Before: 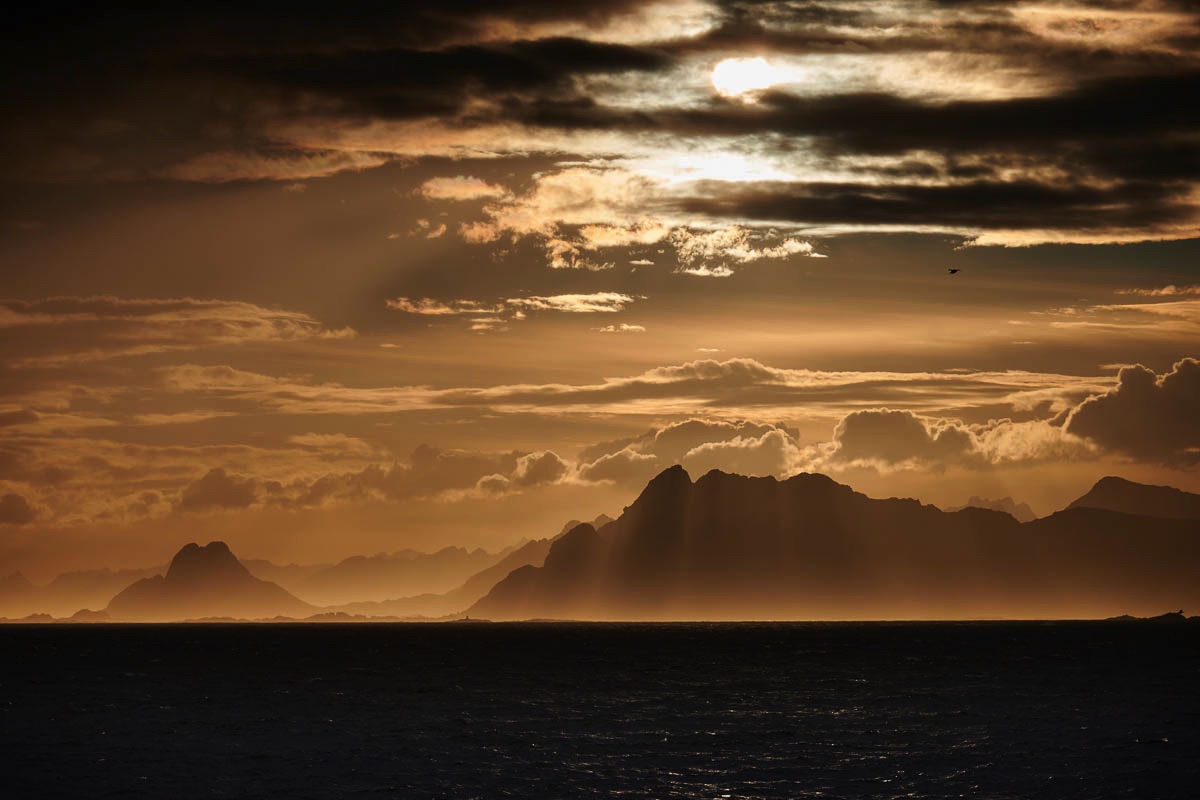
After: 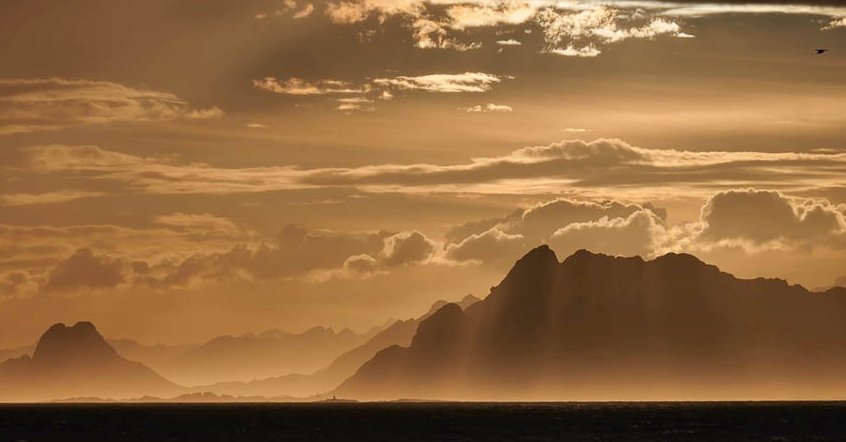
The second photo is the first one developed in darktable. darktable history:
shadows and highlights: shadows 32, highlights -32, soften with gaussian
crop: left 11.123%, top 27.61%, right 18.3%, bottom 17.034%
